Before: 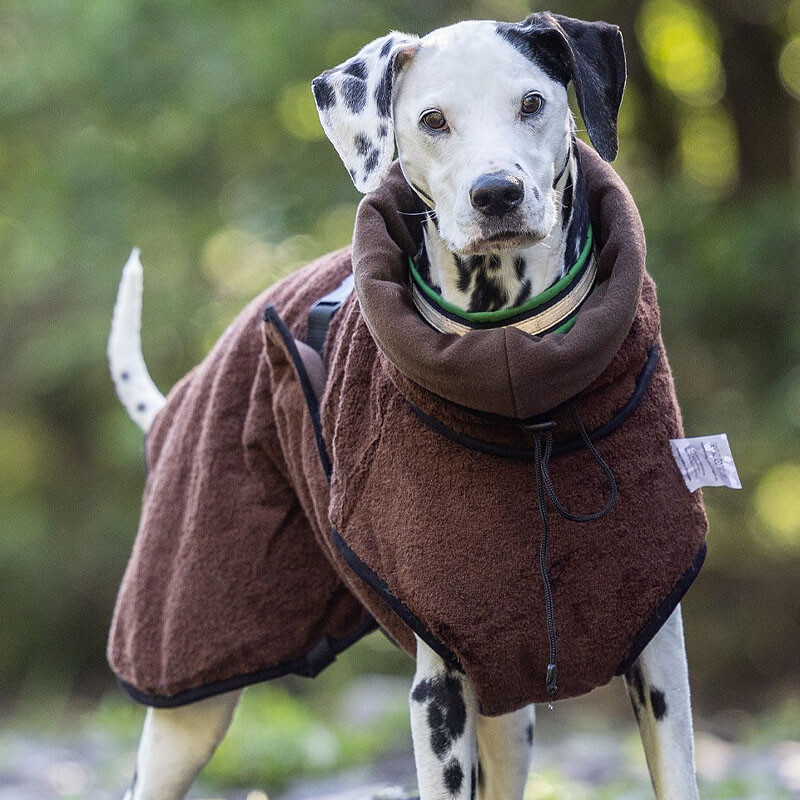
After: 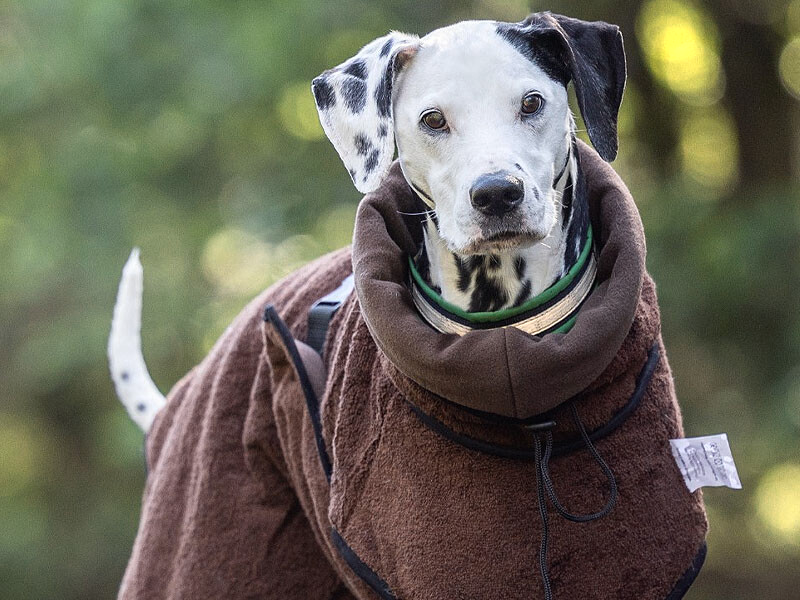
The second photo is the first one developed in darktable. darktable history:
crop: bottom 24.967%
color zones: curves: ch0 [(0.018, 0.548) (0.224, 0.64) (0.425, 0.447) (0.675, 0.575) (0.732, 0.579)]; ch1 [(0.066, 0.487) (0.25, 0.5) (0.404, 0.43) (0.75, 0.421) (0.956, 0.421)]; ch2 [(0.044, 0.561) (0.215, 0.465) (0.399, 0.544) (0.465, 0.548) (0.614, 0.447) (0.724, 0.43) (0.882, 0.623) (0.956, 0.632)]
